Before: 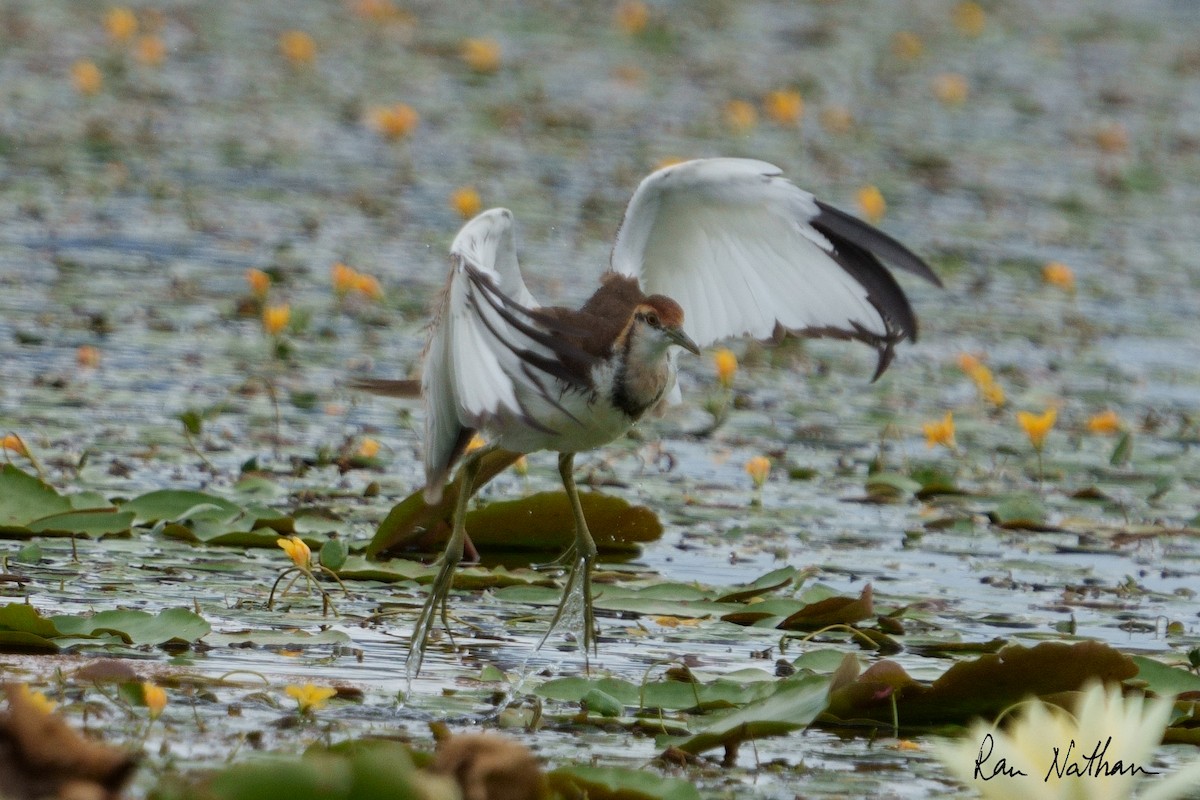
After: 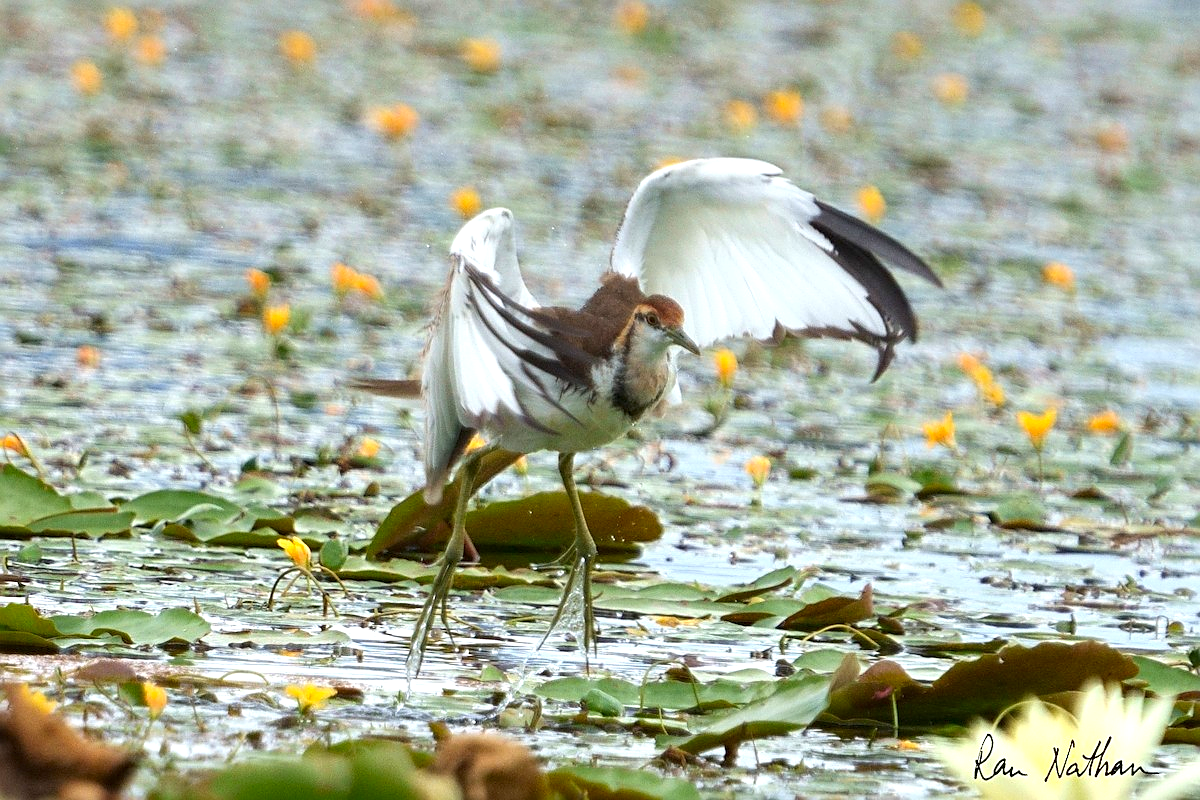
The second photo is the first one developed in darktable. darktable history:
contrast brightness saturation: contrast 0.04, saturation 0.155
sharpen: on, module defaults
exposure: exposure 1 EV, compensate exposure bias true, compensate highlight preservation false
